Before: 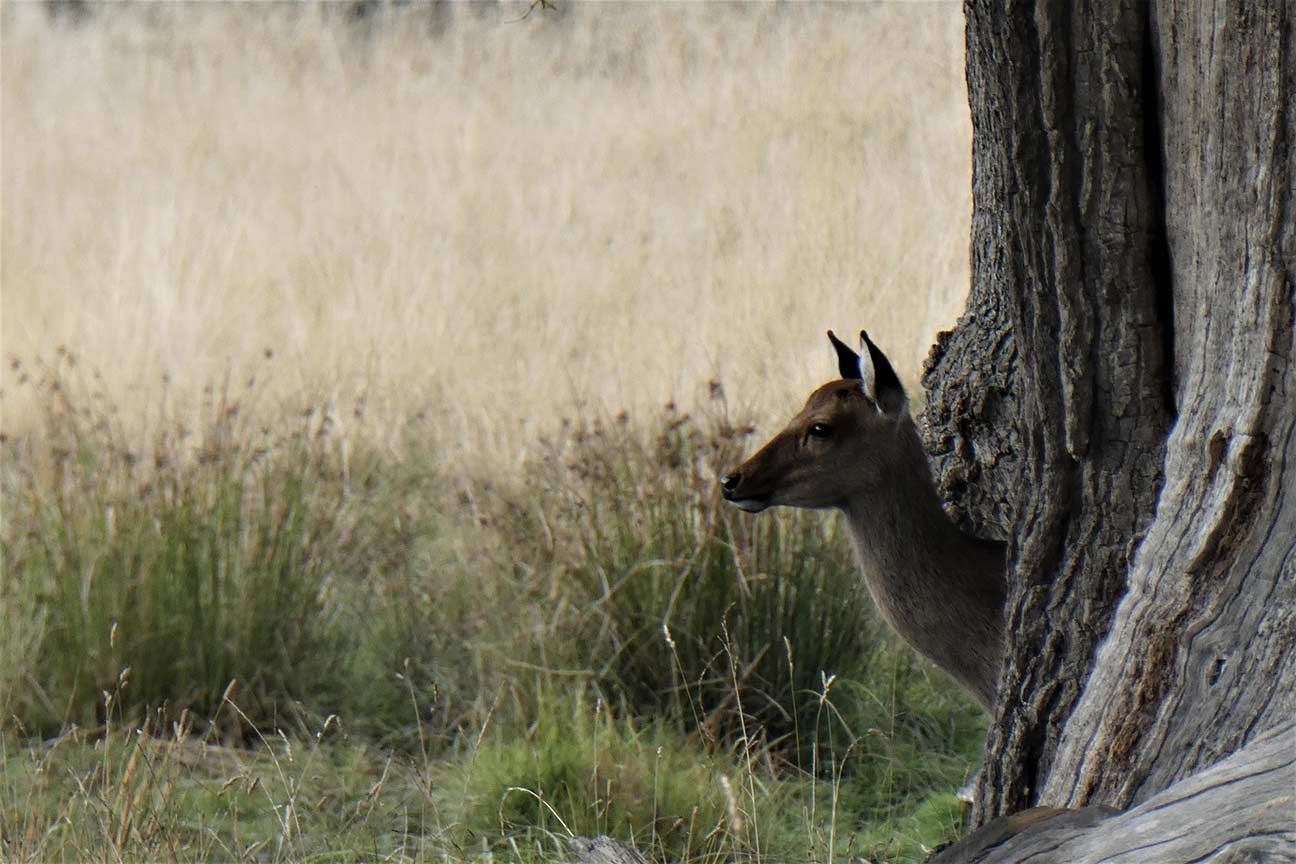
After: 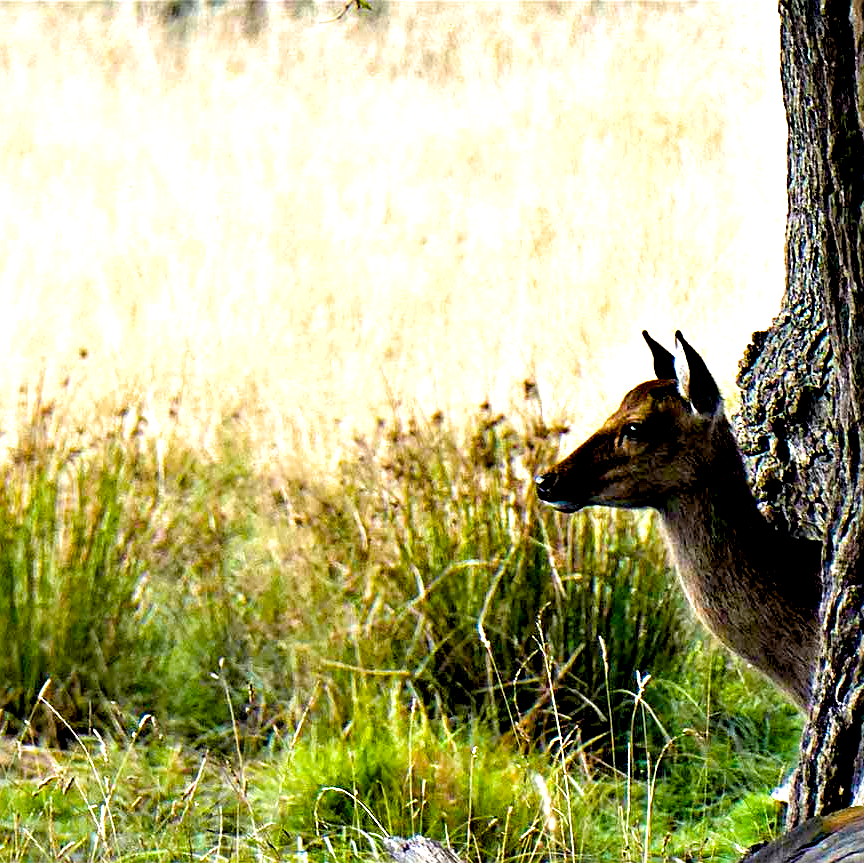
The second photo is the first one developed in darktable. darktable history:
color balance rgb: perceptual saturation grading › global saturation 19.612%, global vibrance 14.98%
exposure: black level correction 0.011, exposure 1.086 EV, compensate exposure bias true, compensate highlight preservation false
velvia: strength 50.84%, mid-tones bias 0.509
crop and rotate: left 14.288%, right 19.006%
sharpen: on, module defaults
contrast equalizer: octaves 7, y [[0.6 ×6], [0.55 ×6], [0 ×6], [0 ×6], [0 ×6]]
